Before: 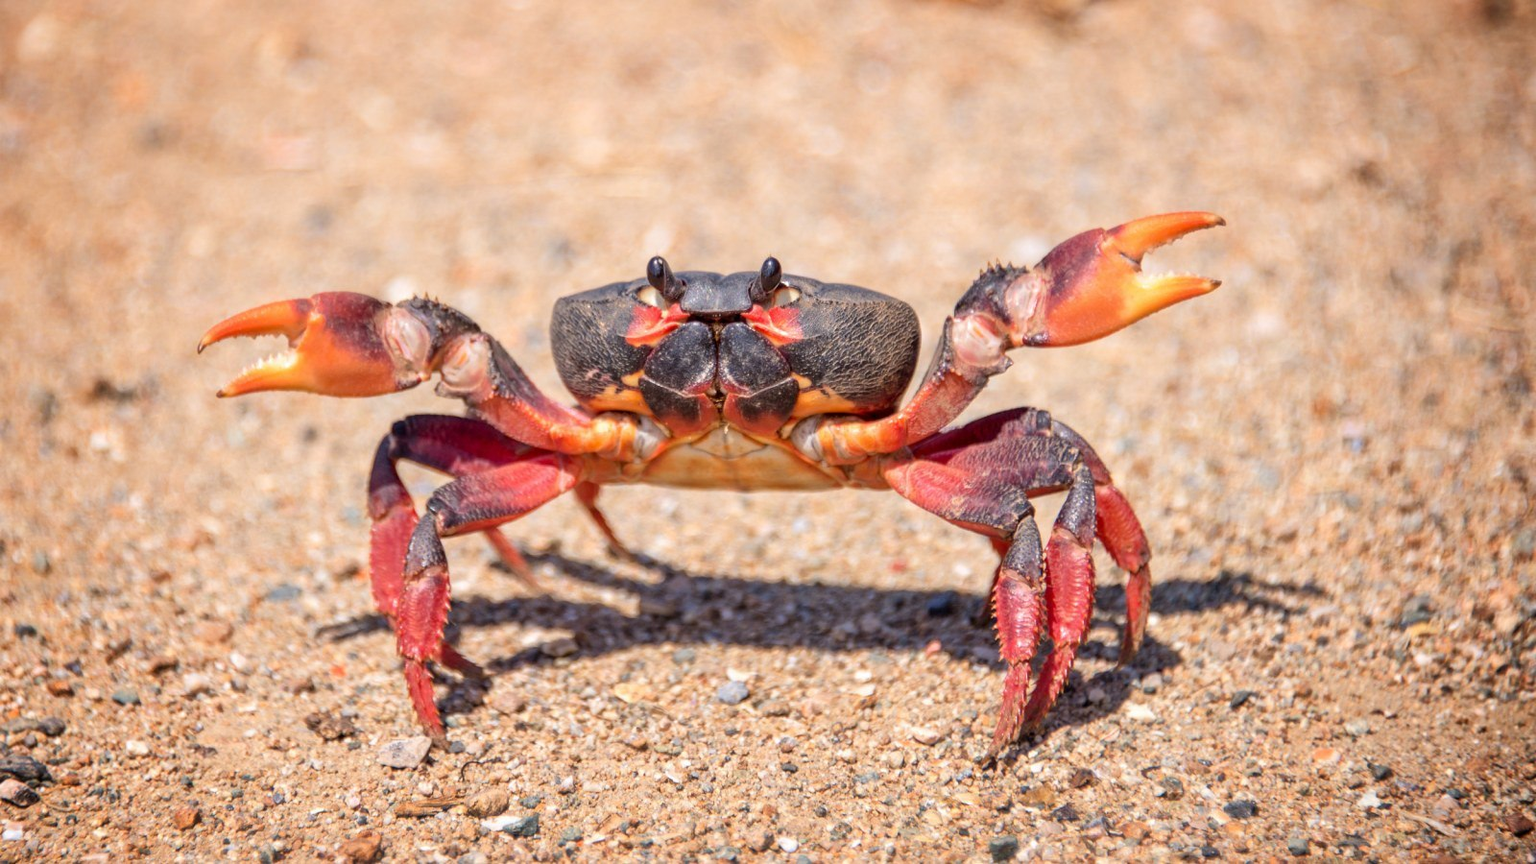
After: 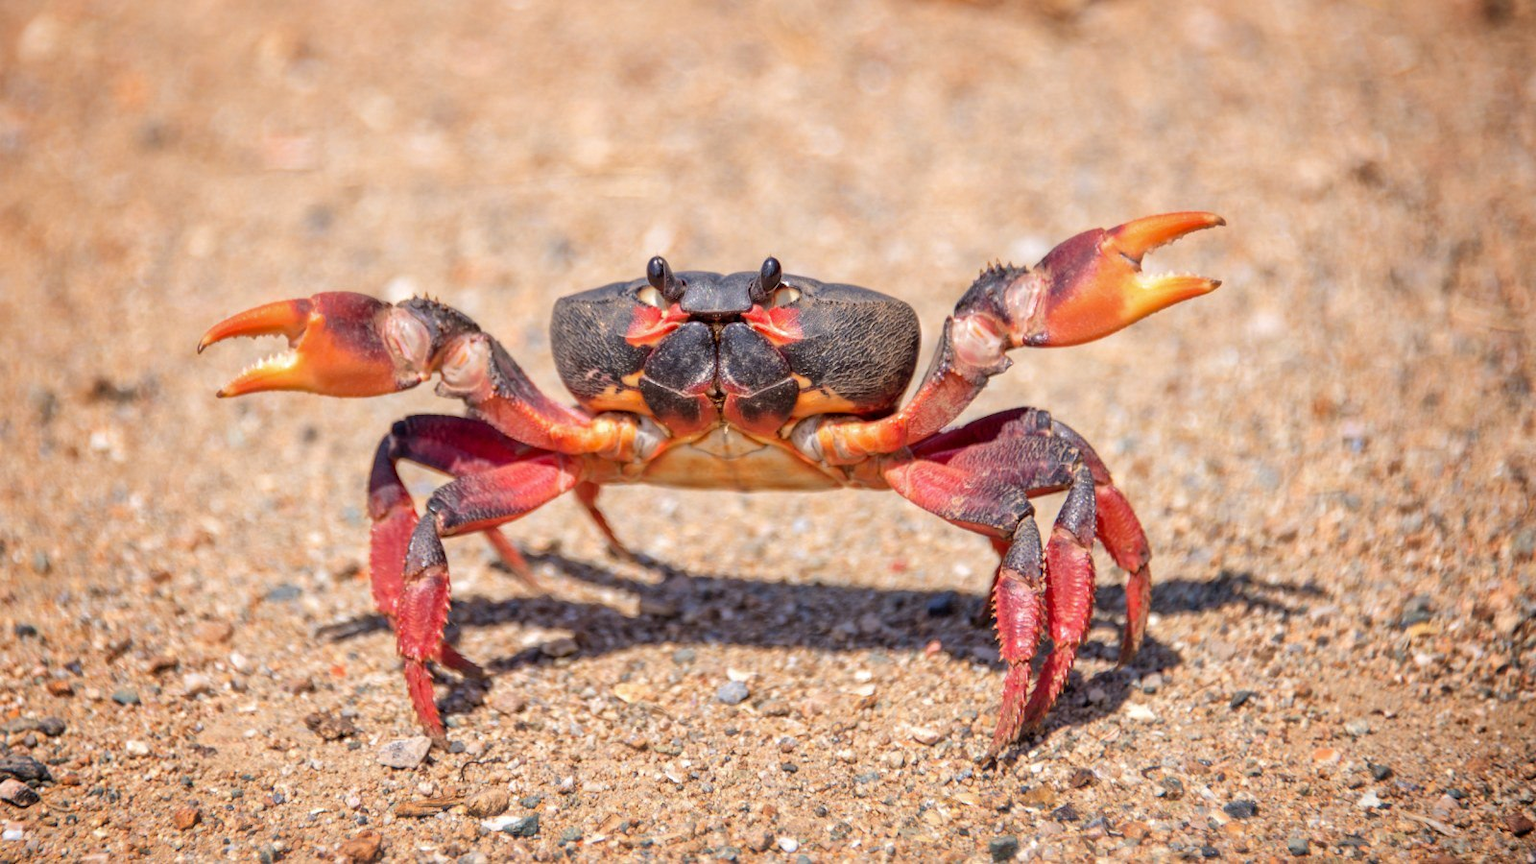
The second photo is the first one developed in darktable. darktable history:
shadows and highlights: shadows 10.89, white point adjustment 0.819, highlights -38.31
